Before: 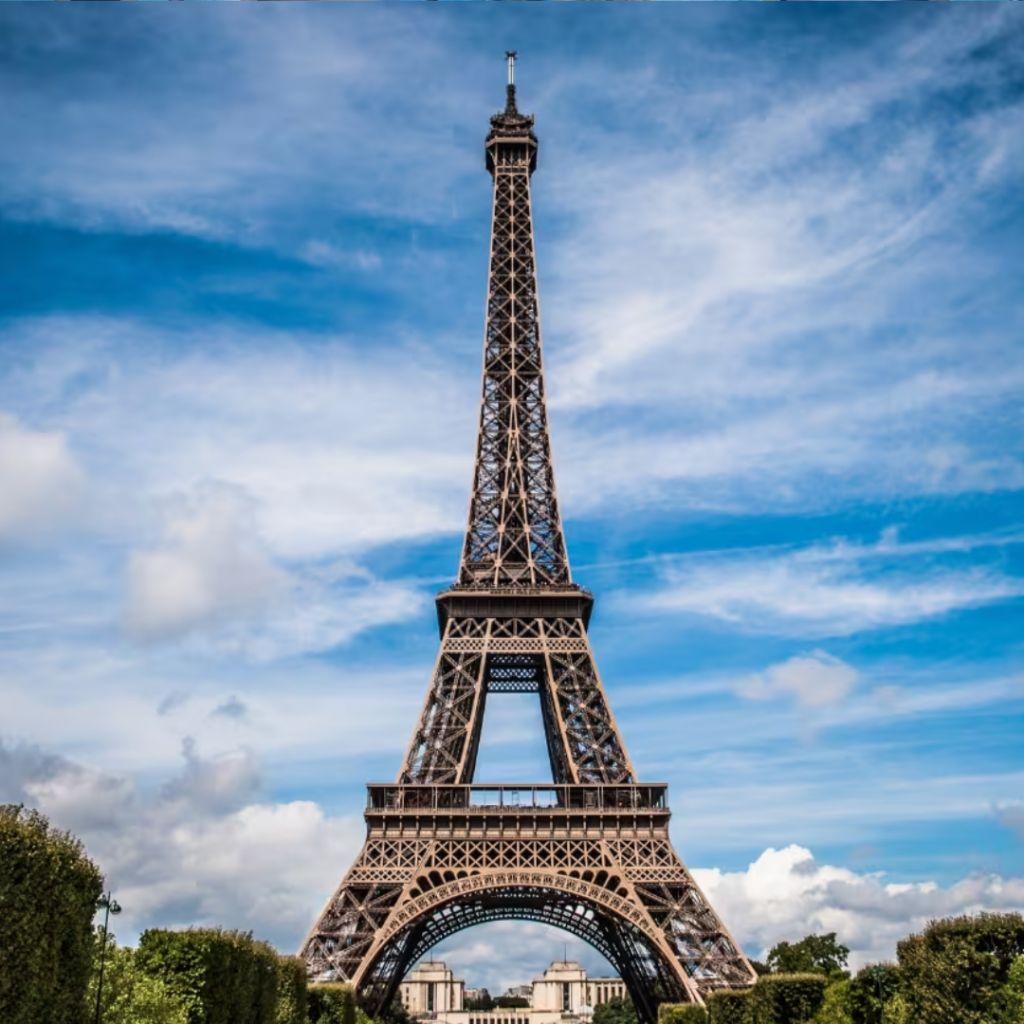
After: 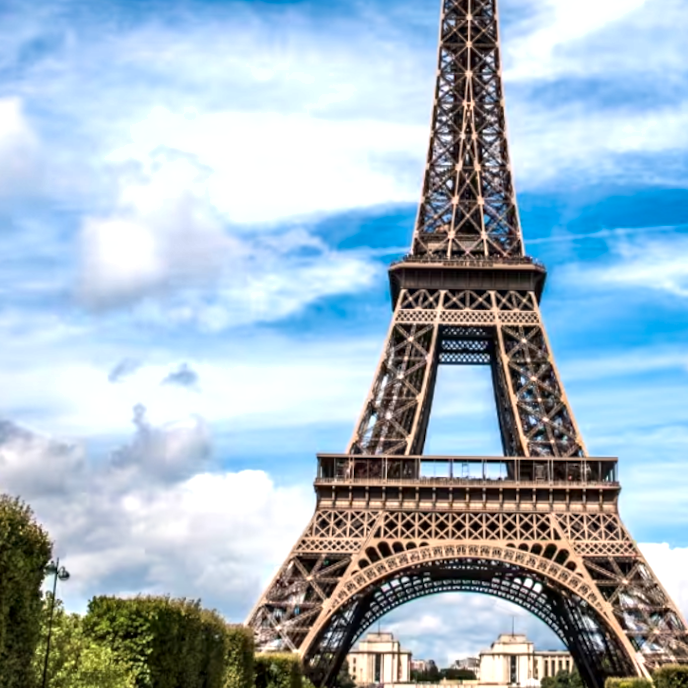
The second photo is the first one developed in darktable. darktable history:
exposure: black level correction 0.001, exposure 0.675 EV, compensate highlight preservation false
shadows and highlights: soften with gaussian
crop and rotate: angle -0.82°, left 3.85%, top 31.828%, right 27.992%
